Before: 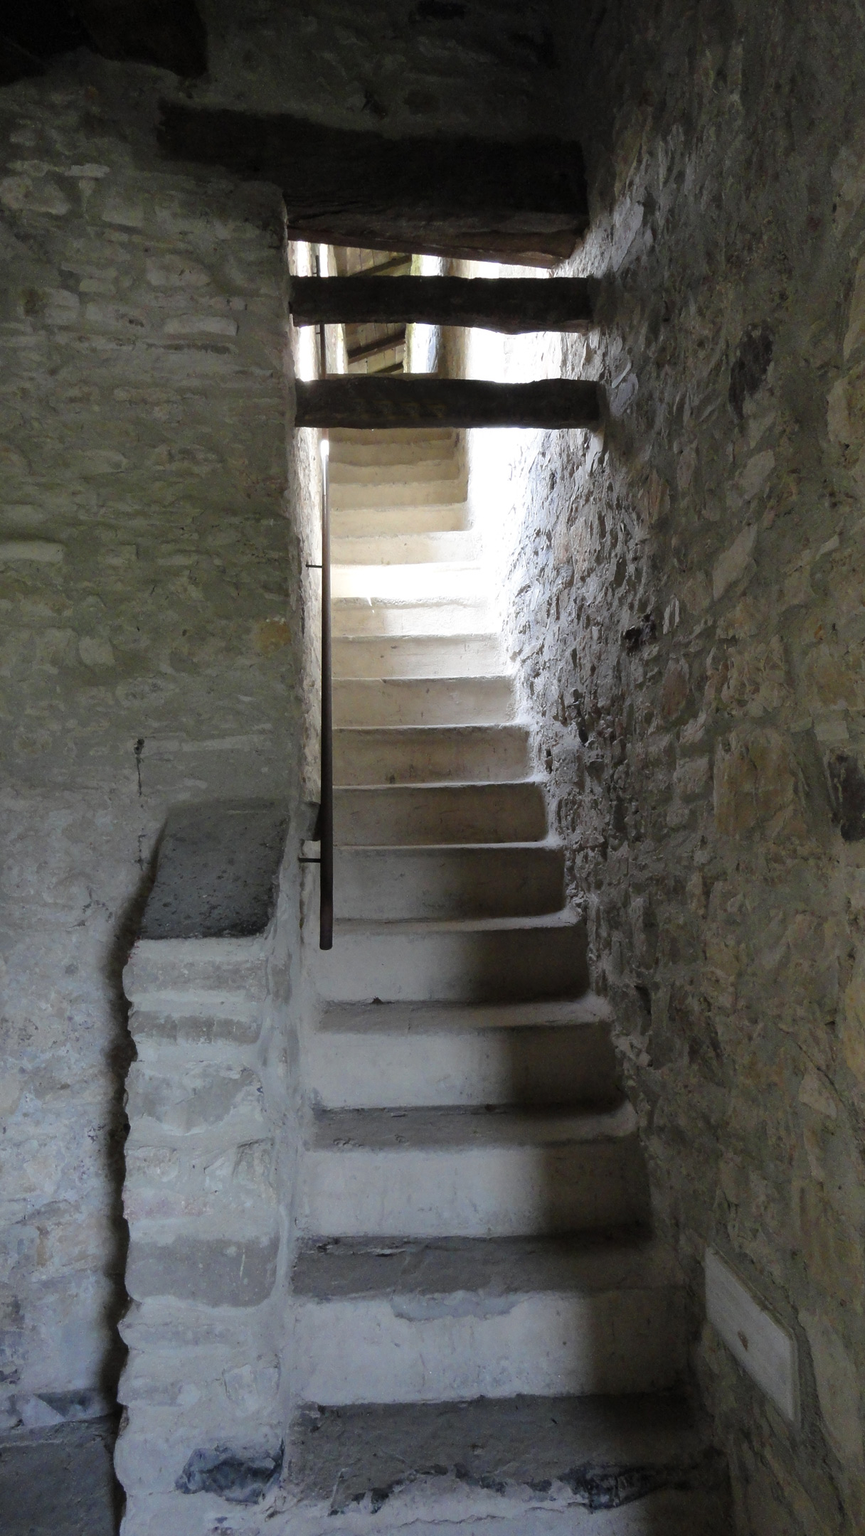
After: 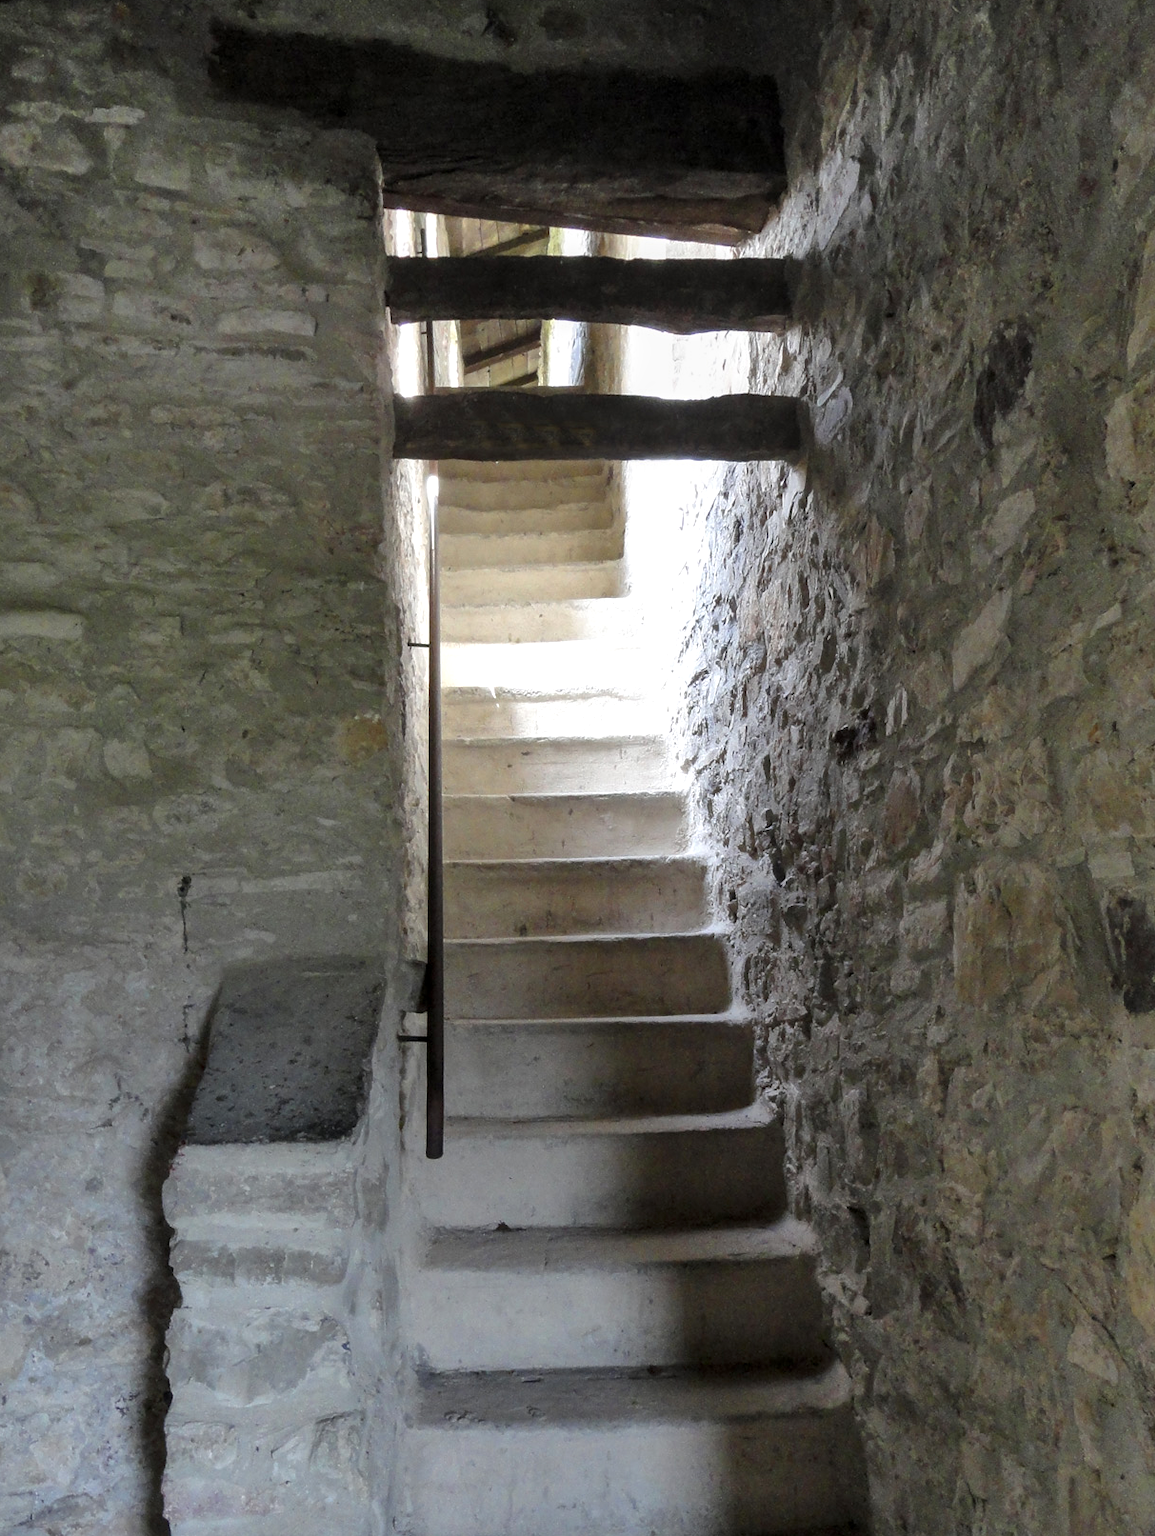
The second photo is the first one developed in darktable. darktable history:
local contrast: on, module defaults
shadows and highlights: shadows 43.87, white point adjustment -1.43, soften with gaussian
exposure: exposure 0.195 EV, compensate highlight preservation false
crop: left 0.206%, top 5.528%, bottom 19.766%
